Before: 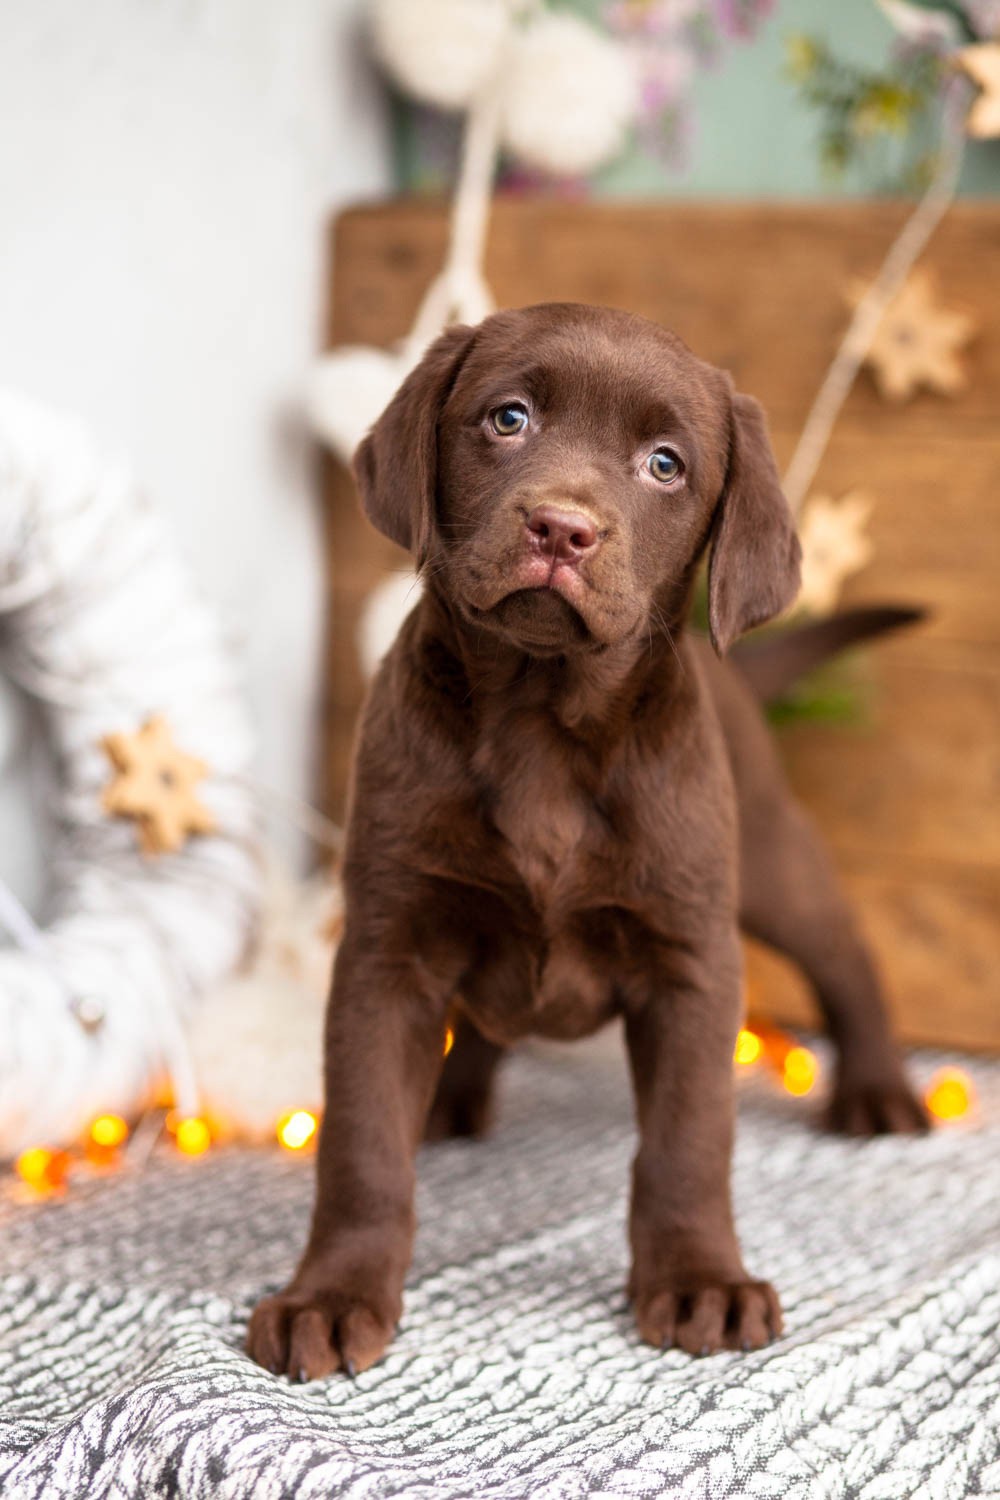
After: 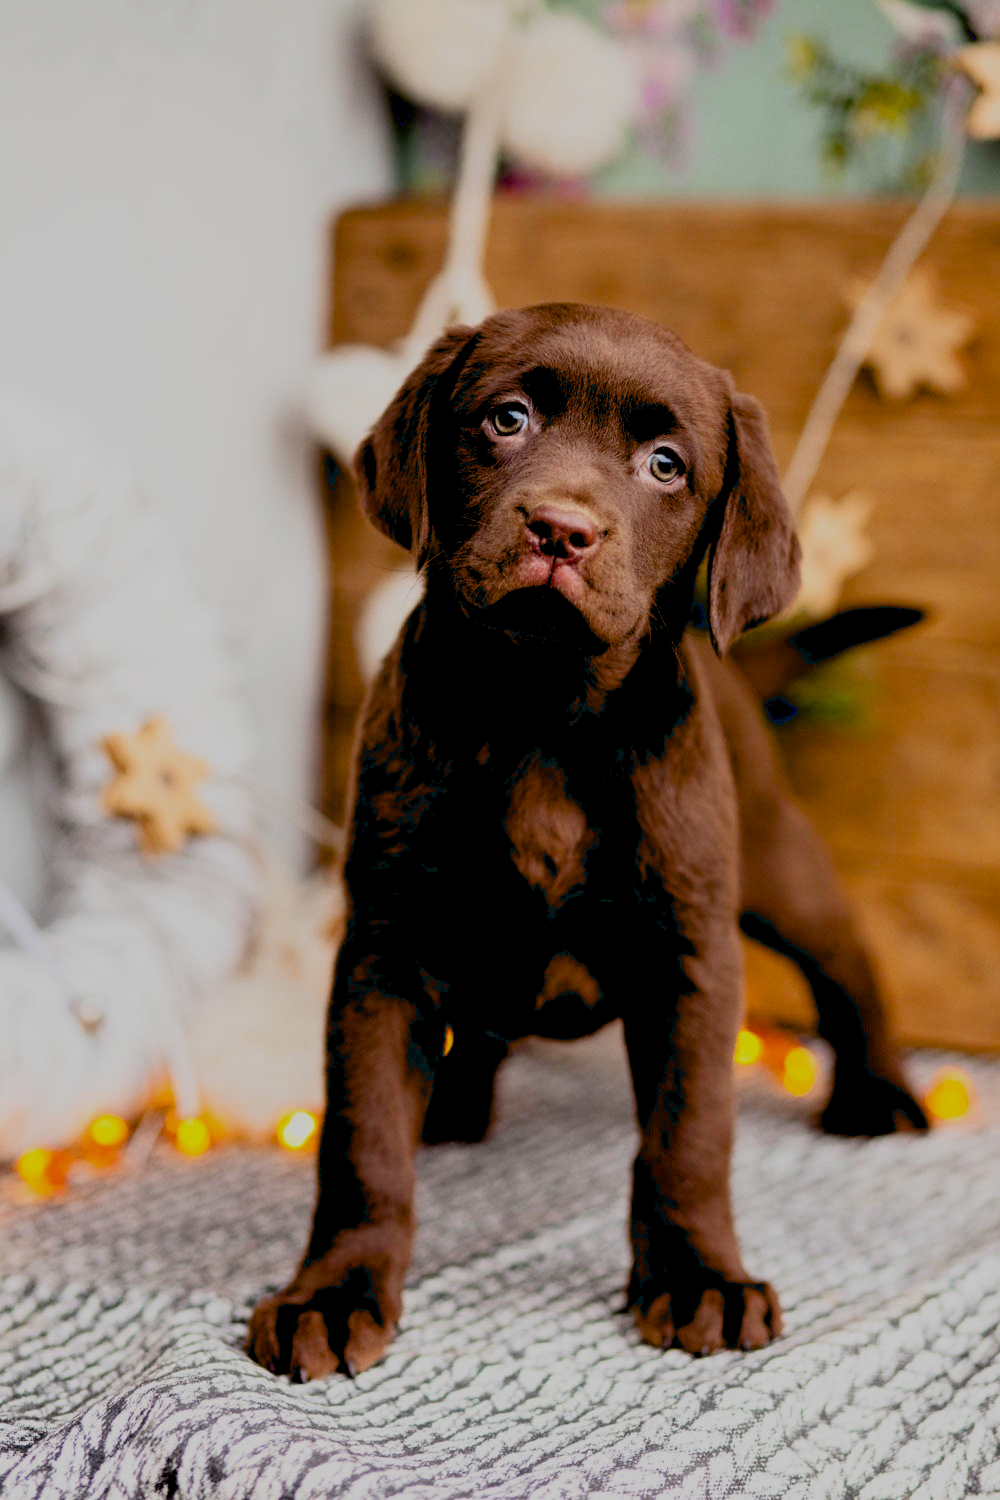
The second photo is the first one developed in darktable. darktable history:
exposure: black level correction 0.046, exposure -0.228 EV, compensate highlight preservation false
filmic rgb: black relative exposure -7.15 EV, white relative exposure 5.36 EV, hardness 3.02, color science v6 (2022)
